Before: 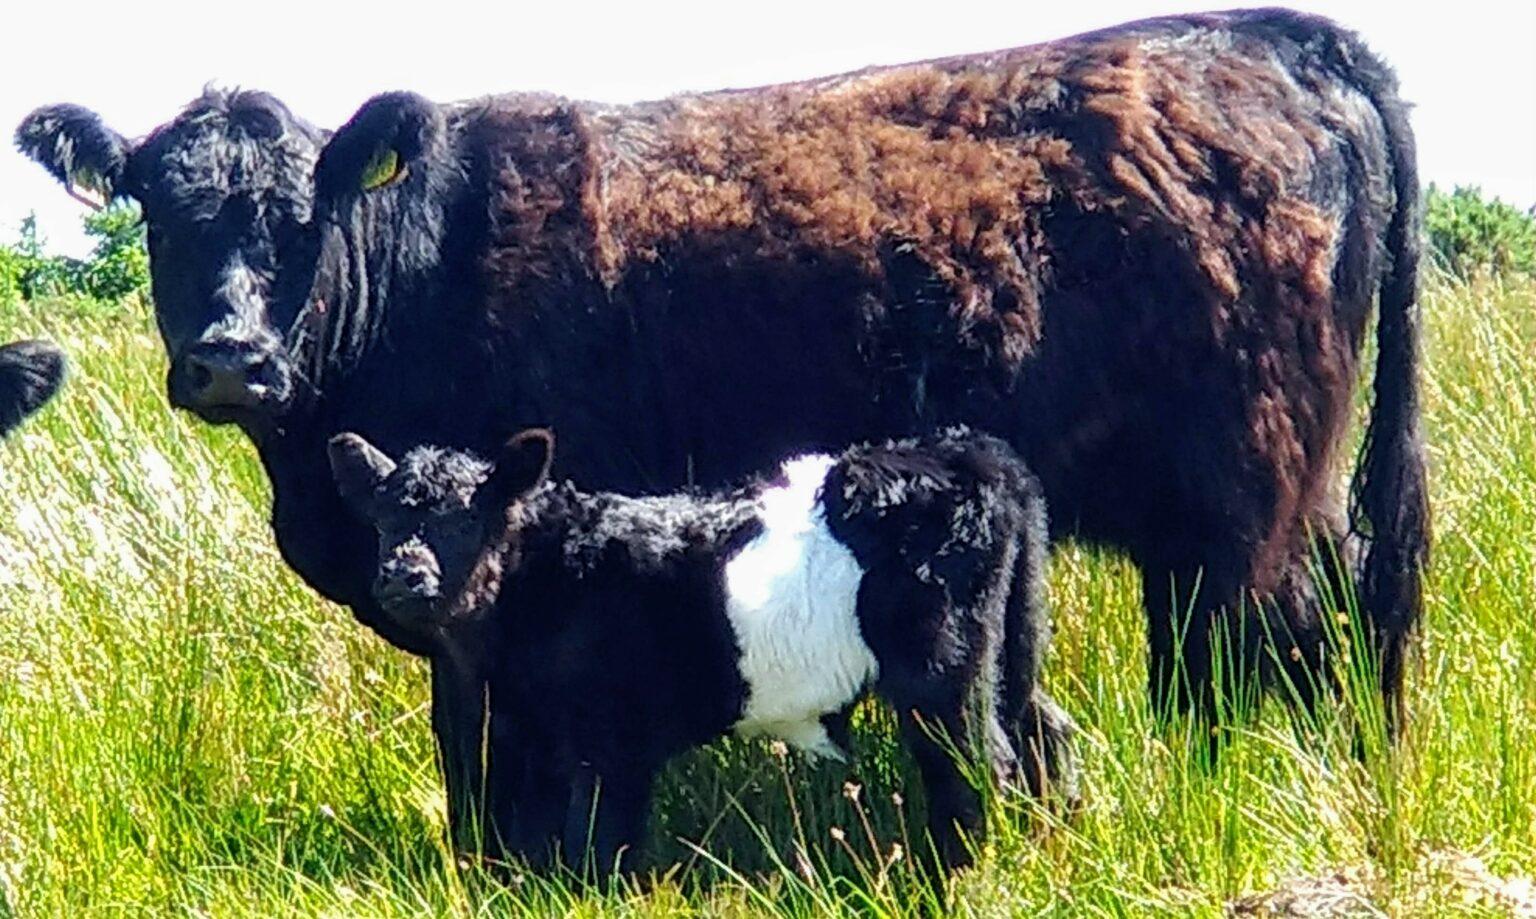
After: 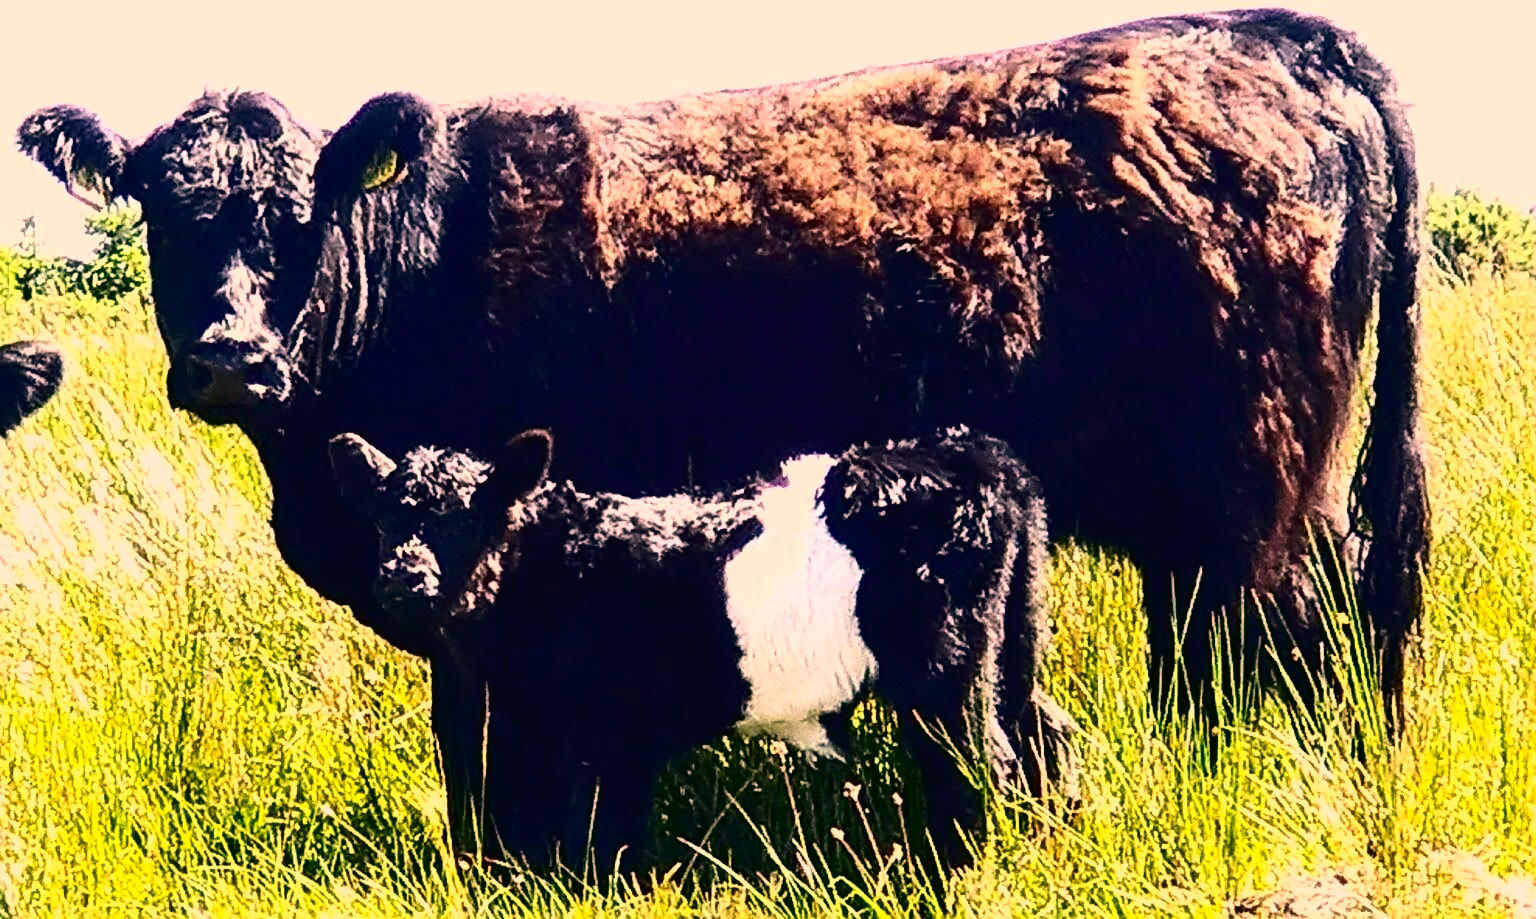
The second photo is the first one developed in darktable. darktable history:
color correction: highlights a* 22.37, highlights b* 22.2
tone curve: curves: ch0 [(0, 0) (0.003, 0.001) (0.011, 0.005) (0.025, 0.01) (0.044, 0.016) (0.069, 0.019) (0.1, 0.024) (0.136, 0.03) (0.177, 0.045) (0.224, 0.071) (0.277, 0.122) (0.335, 0.202) (0.399, 0.326) (0.468, 0.471) (0.543, 0.638) (0.623, 0.798) (0.709, 0.913) (0.801, 0.97) (0.898, 0.983) (1, 1)], color space Lab, independent channels, preserve colors none
sharpen: on, module defaults
contrast brightness saturation: contrast -0.122
